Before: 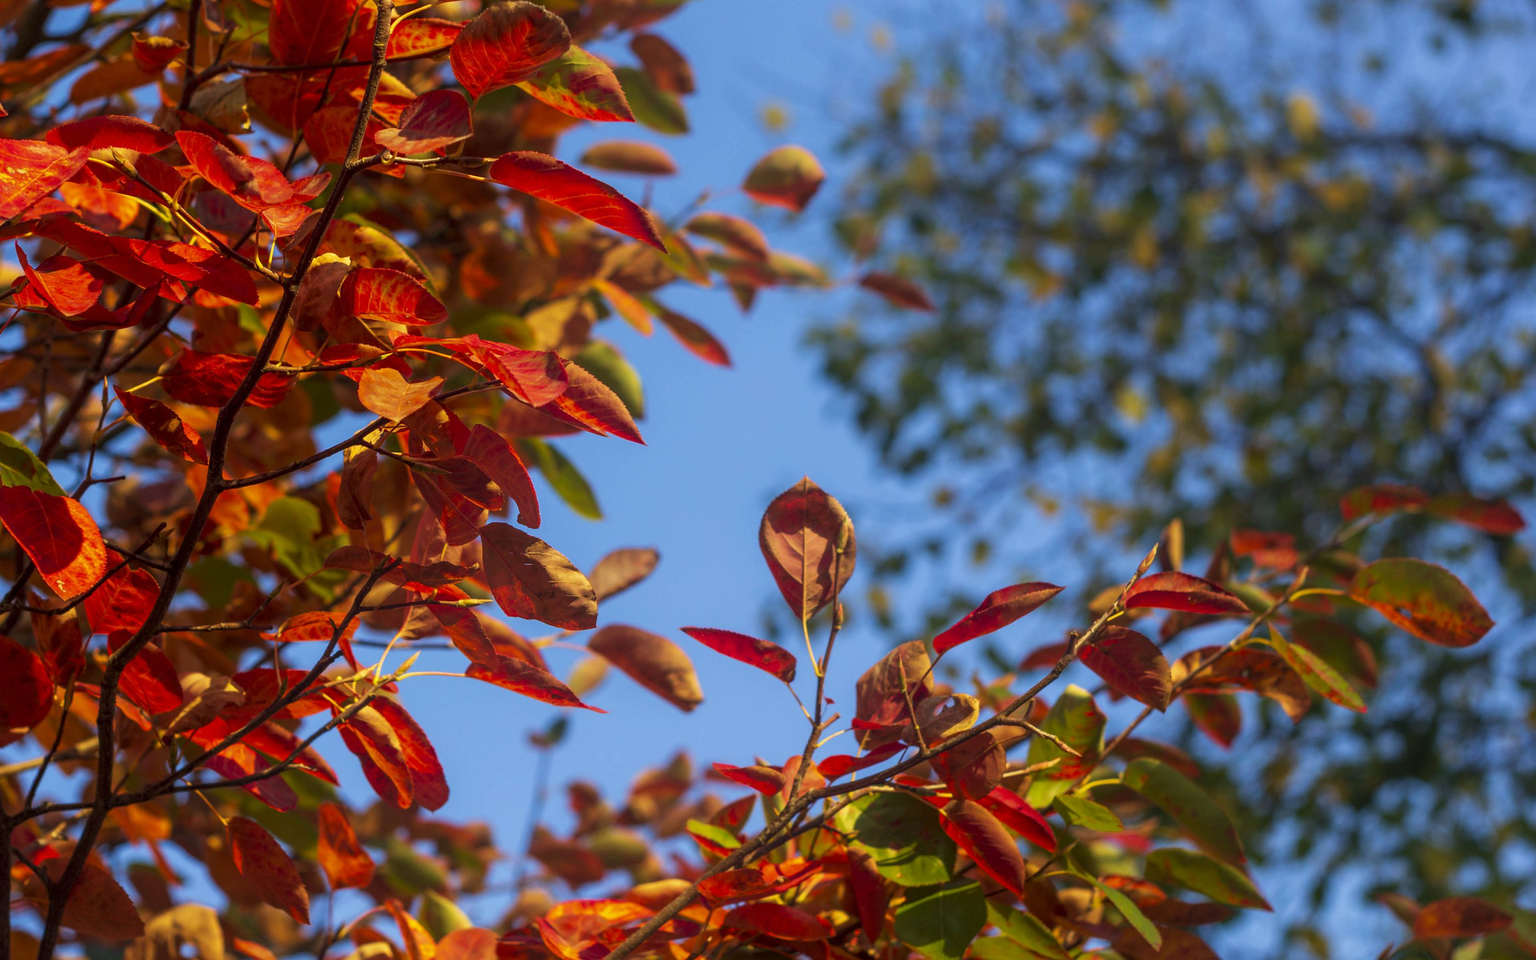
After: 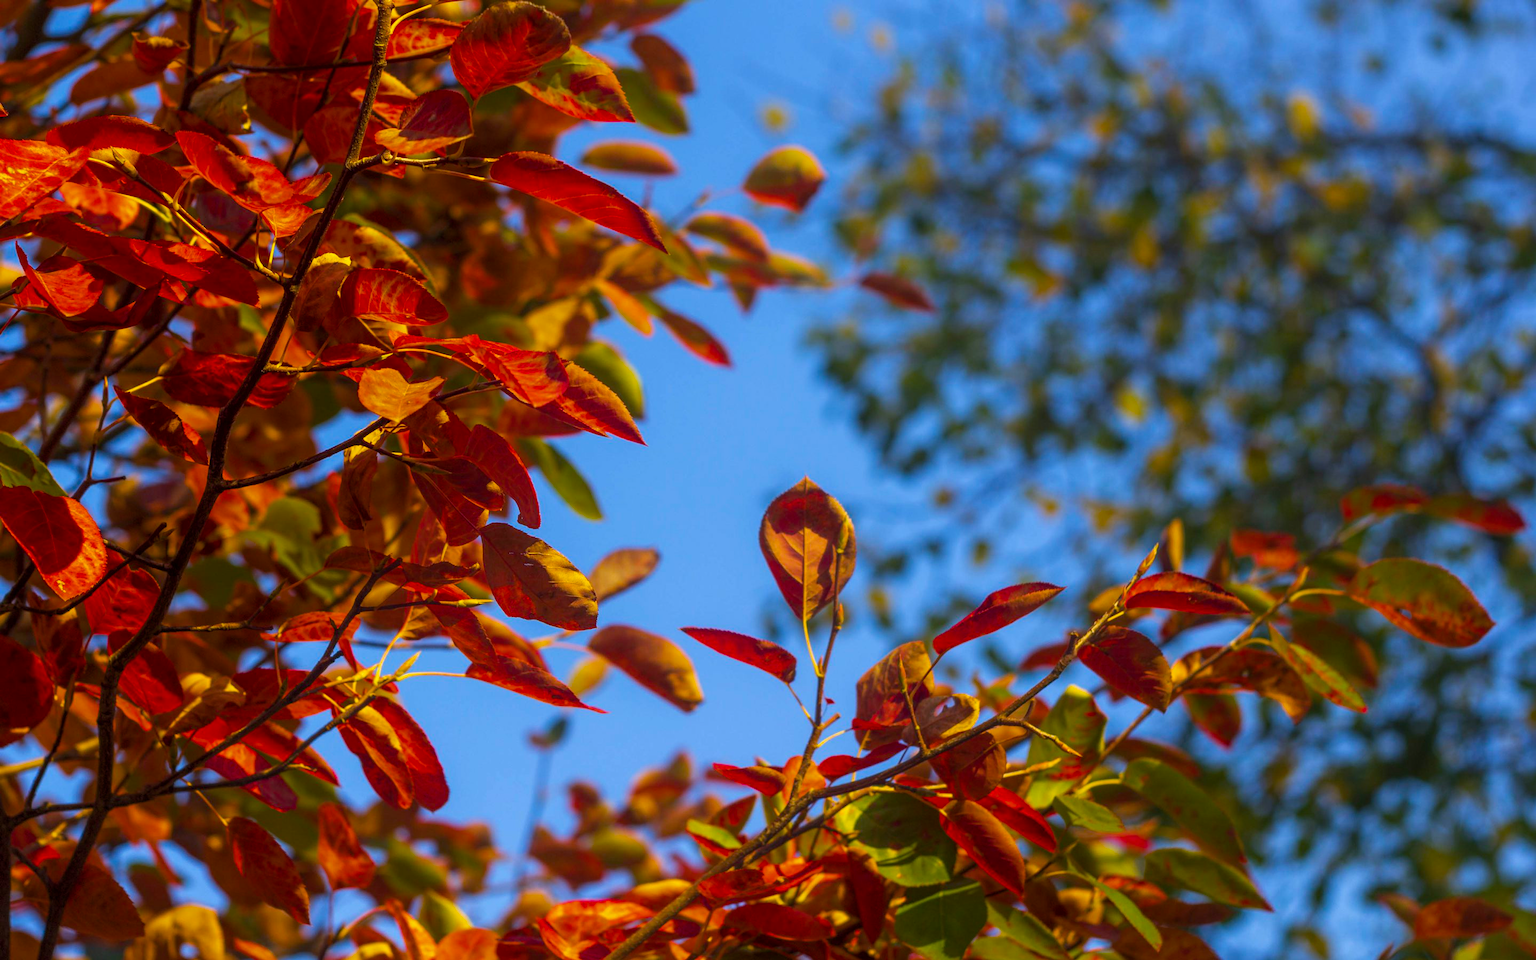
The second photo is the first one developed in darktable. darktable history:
color balance rgb: perceptual saturation grading › global saturation 30%, global vibrance 20%
white balance: red 1, blue 1
